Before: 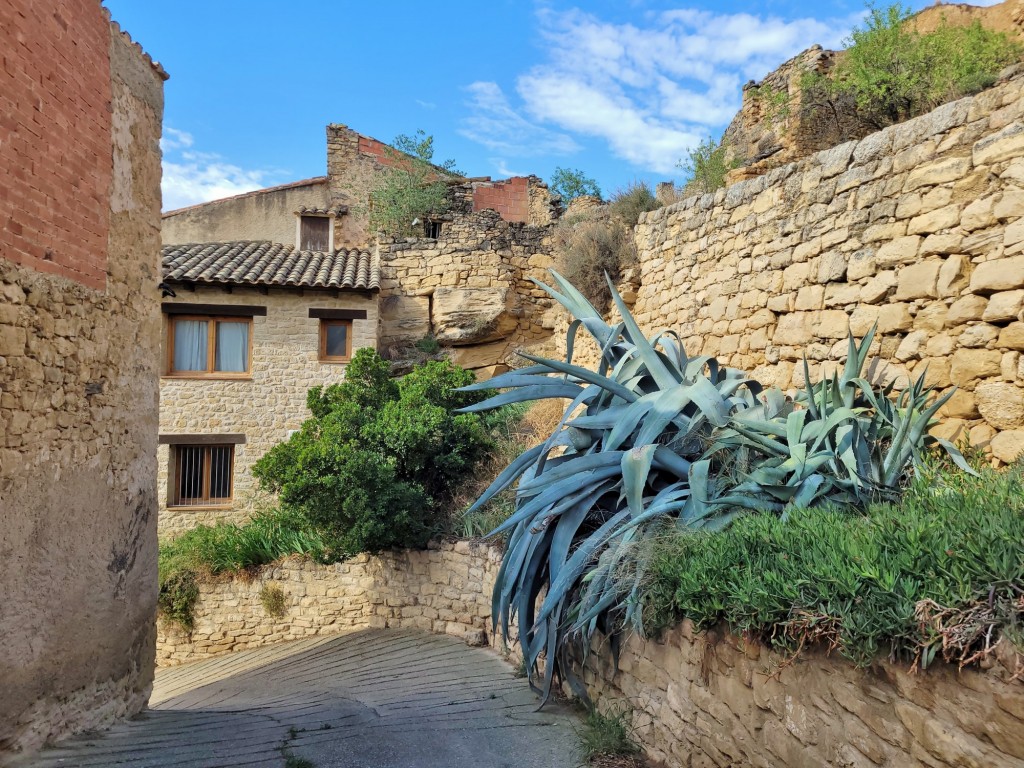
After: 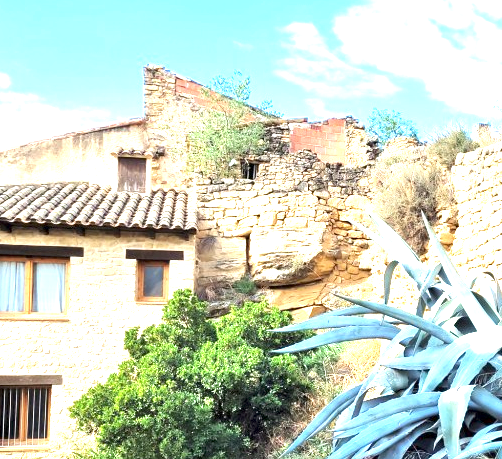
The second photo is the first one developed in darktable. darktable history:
crop: left 17.947%, top 7.696%, right 33.008%, bottom 32.533%
exposure: exposure 1.99 EV, compensate highlight preservation false
